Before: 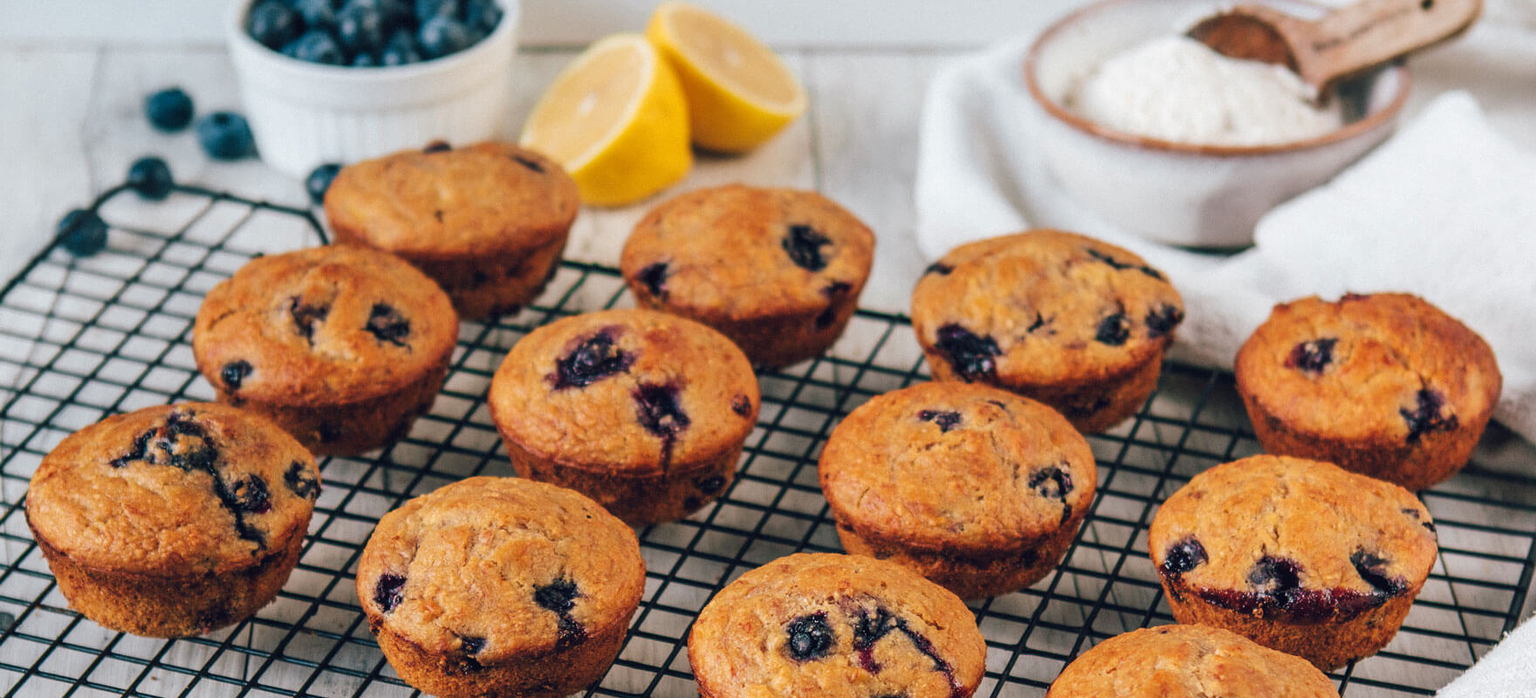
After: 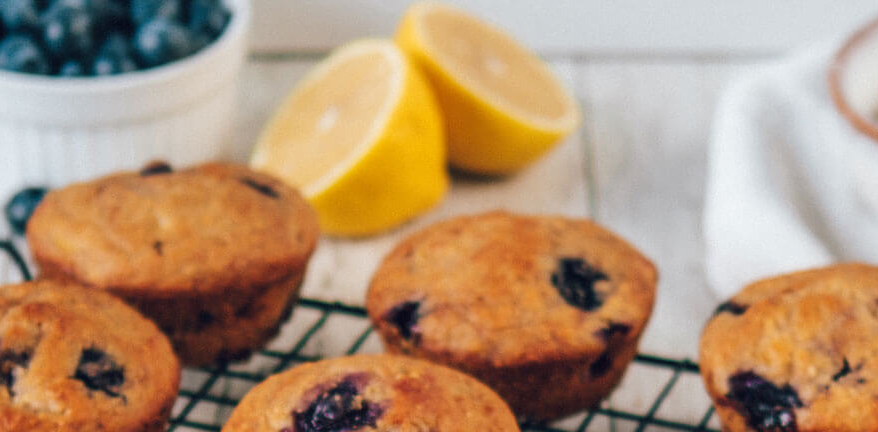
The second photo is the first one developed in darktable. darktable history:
crop: left 19.608%, right 30.468%, bottom 45.907%
